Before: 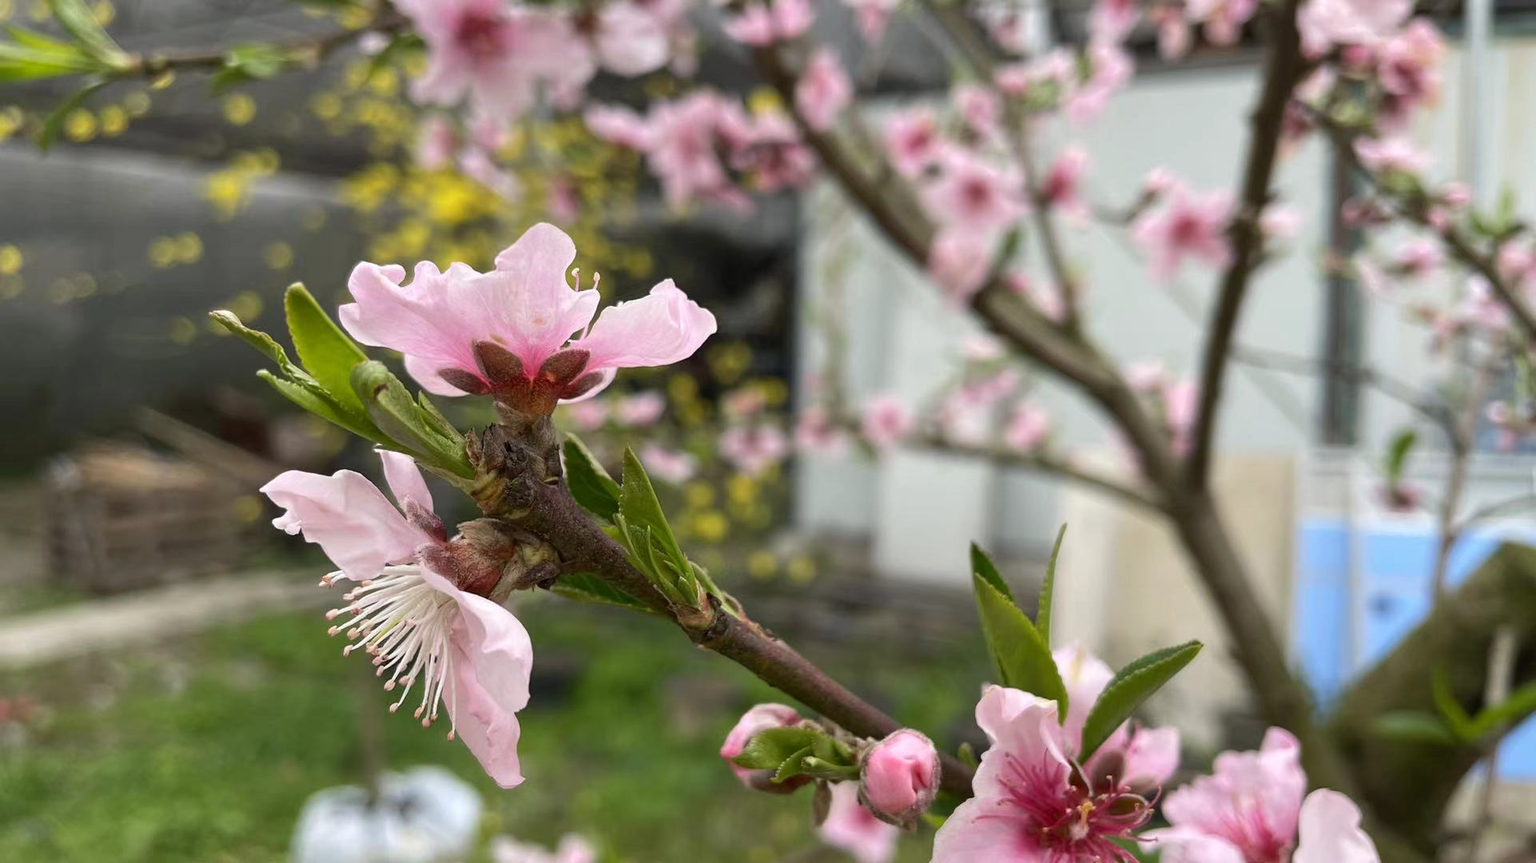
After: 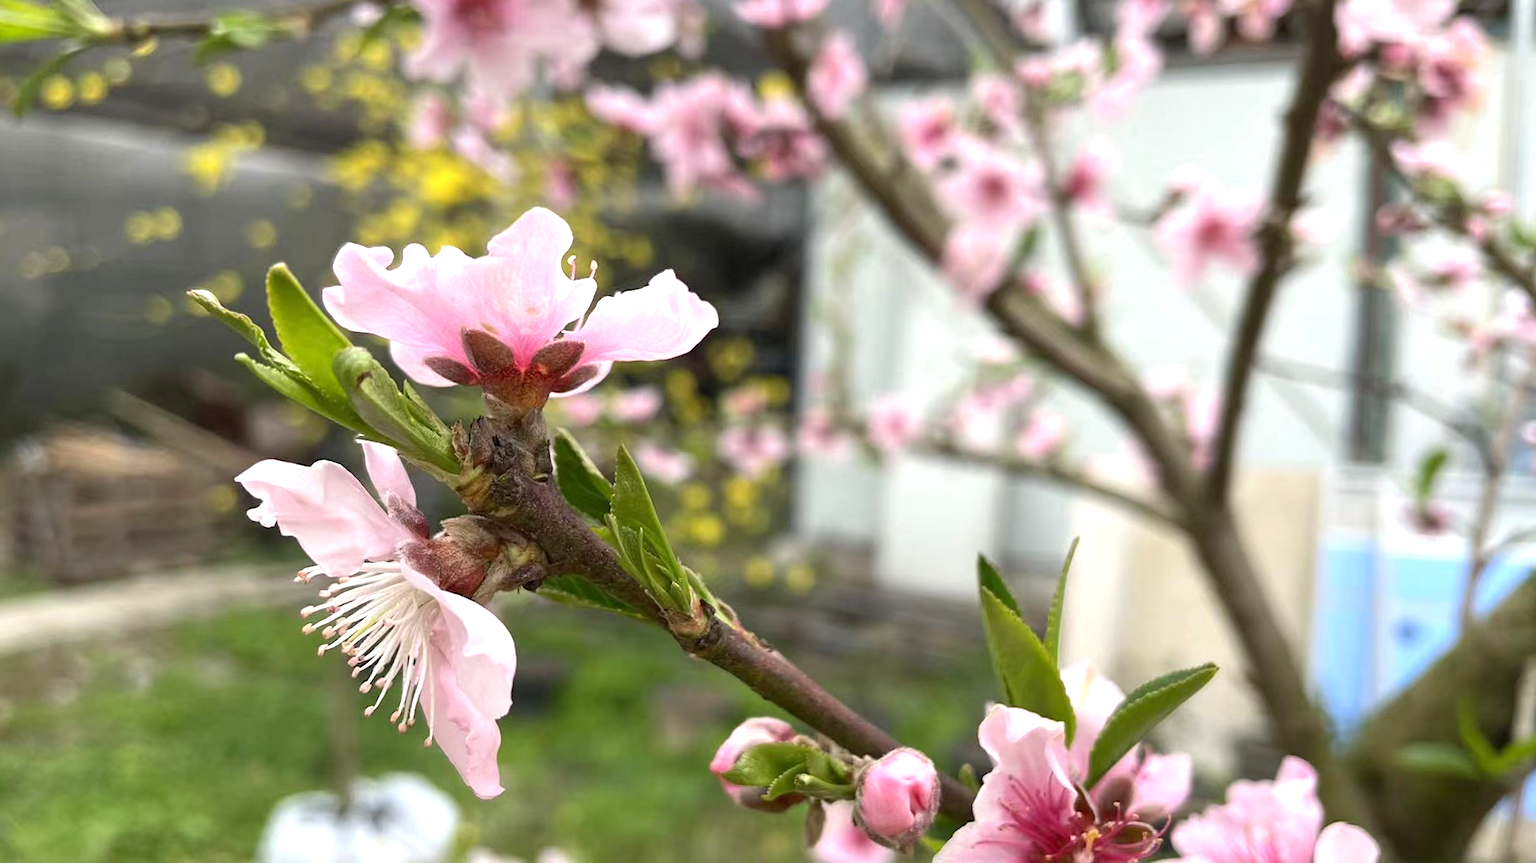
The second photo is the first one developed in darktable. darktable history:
crop and rotate: angle -1.54°
exposure: exposure 0.6 EV, compensate exposure bias true, compensate highlight preservation false
